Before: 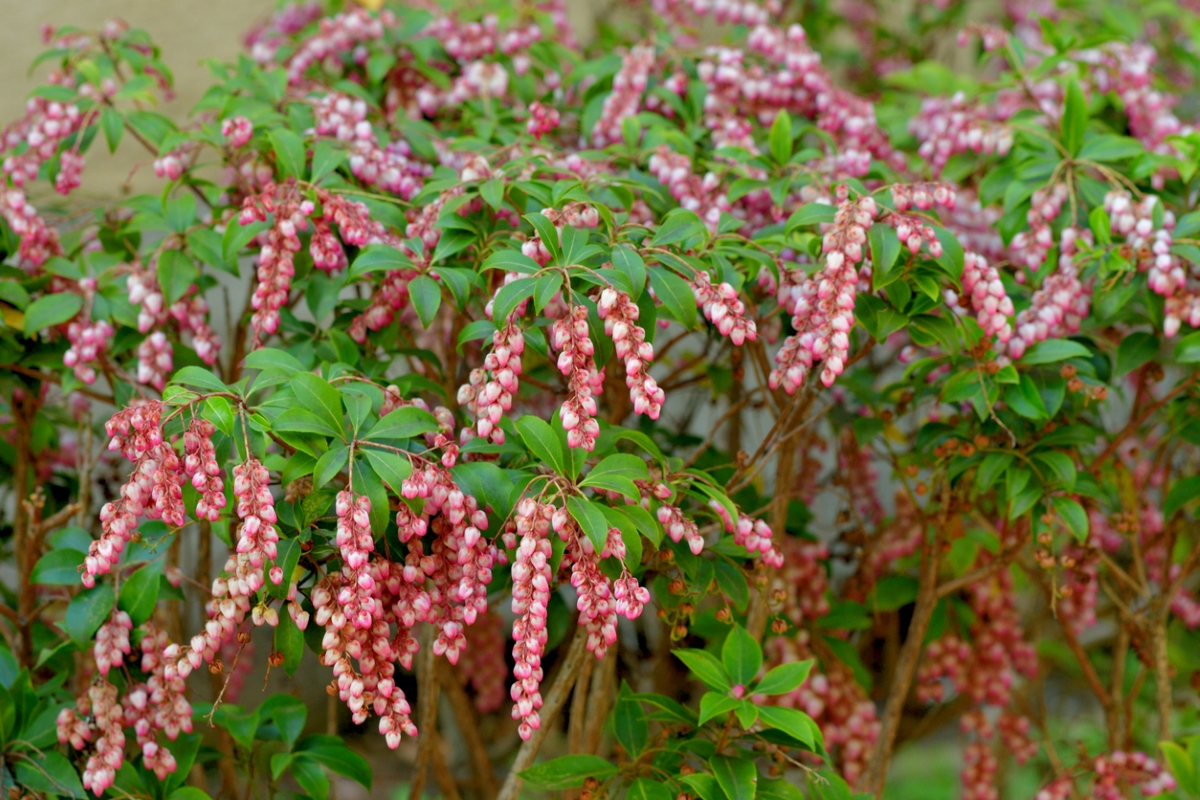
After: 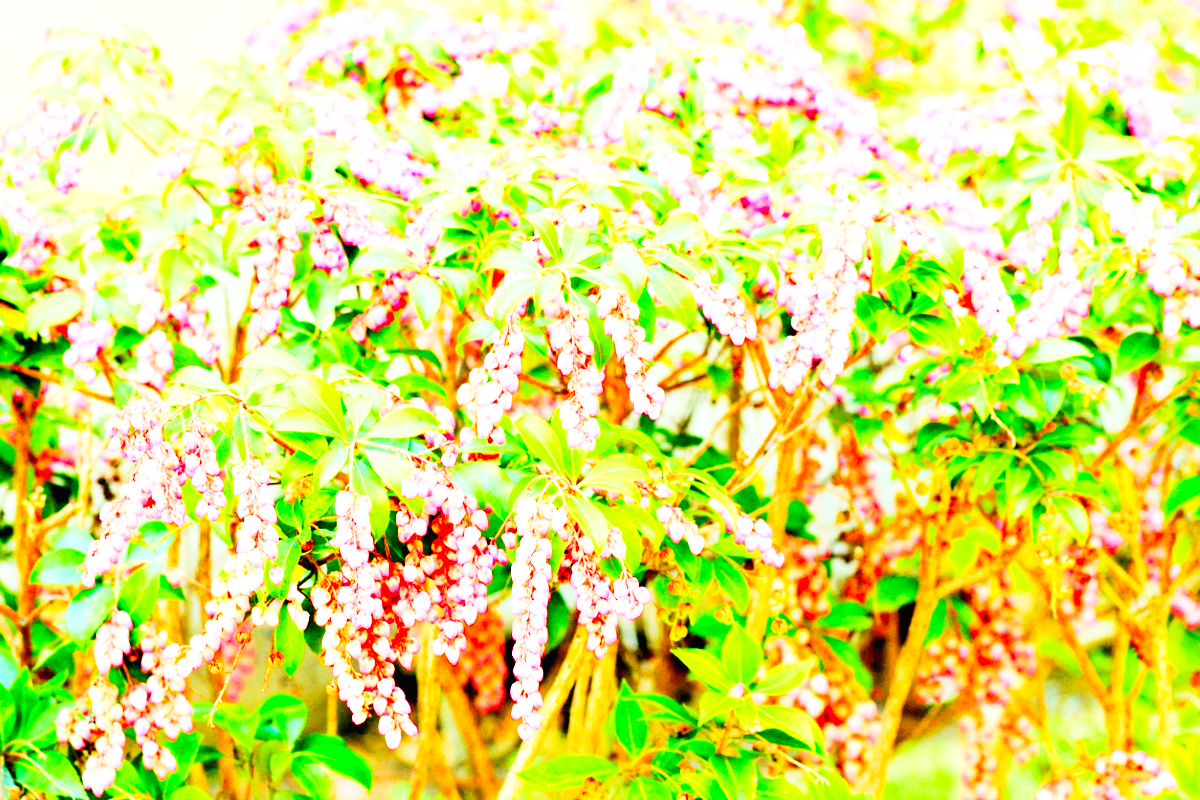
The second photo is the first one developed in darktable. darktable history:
contrast brightness saturation: contrast 0.243, brightness 0.265, saturation 0.388
exposure: black level correction 0.001, exposure 1.398 EV, compensate exposure bias true, compensate highlight preservation false
base curve: curves: ch0 [(0, 0) (0.007, 0.004) (0.027, 0.03) (0.046, 0.07) (0.207, 0.54) (0.442, 0.872) (0.673, 0.972) (1, 1)], preserve colors none
